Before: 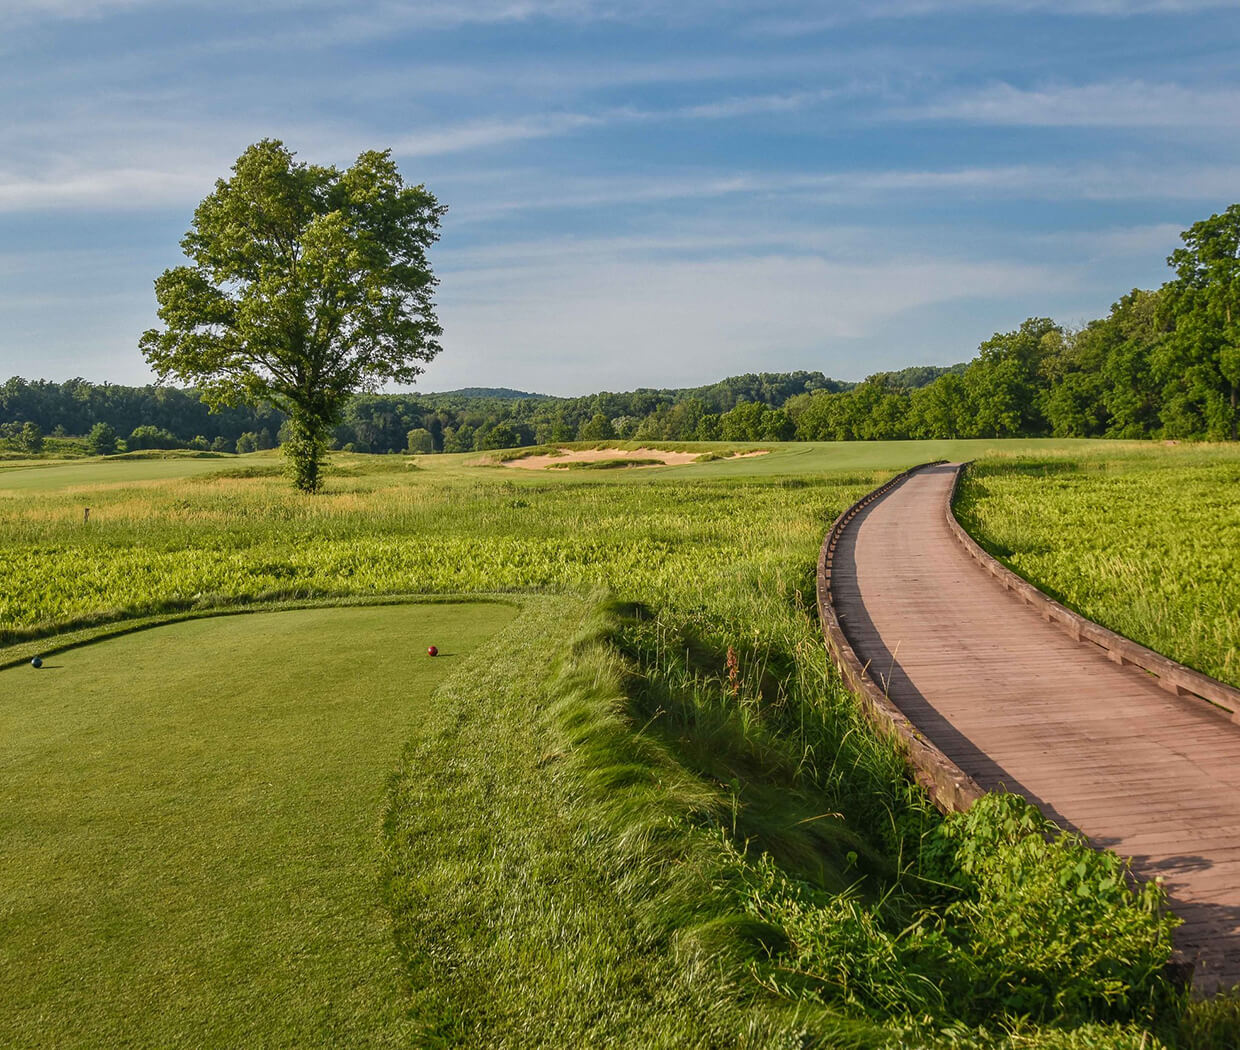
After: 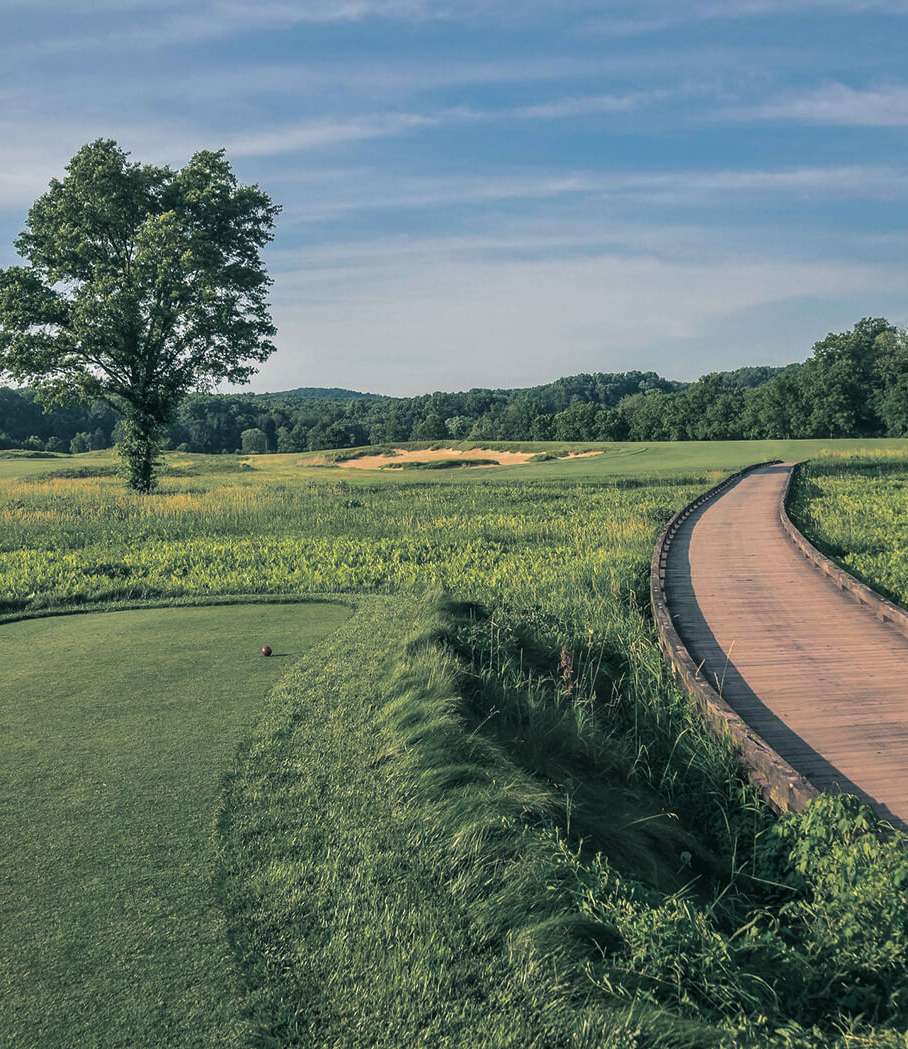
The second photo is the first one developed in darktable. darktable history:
crop: left 13.443%, right 13.31%
split-toning: shadows › hue 205.2°, shadows › saturation 0.43, highlights › hue 54°, highlights › saturation 0.54
